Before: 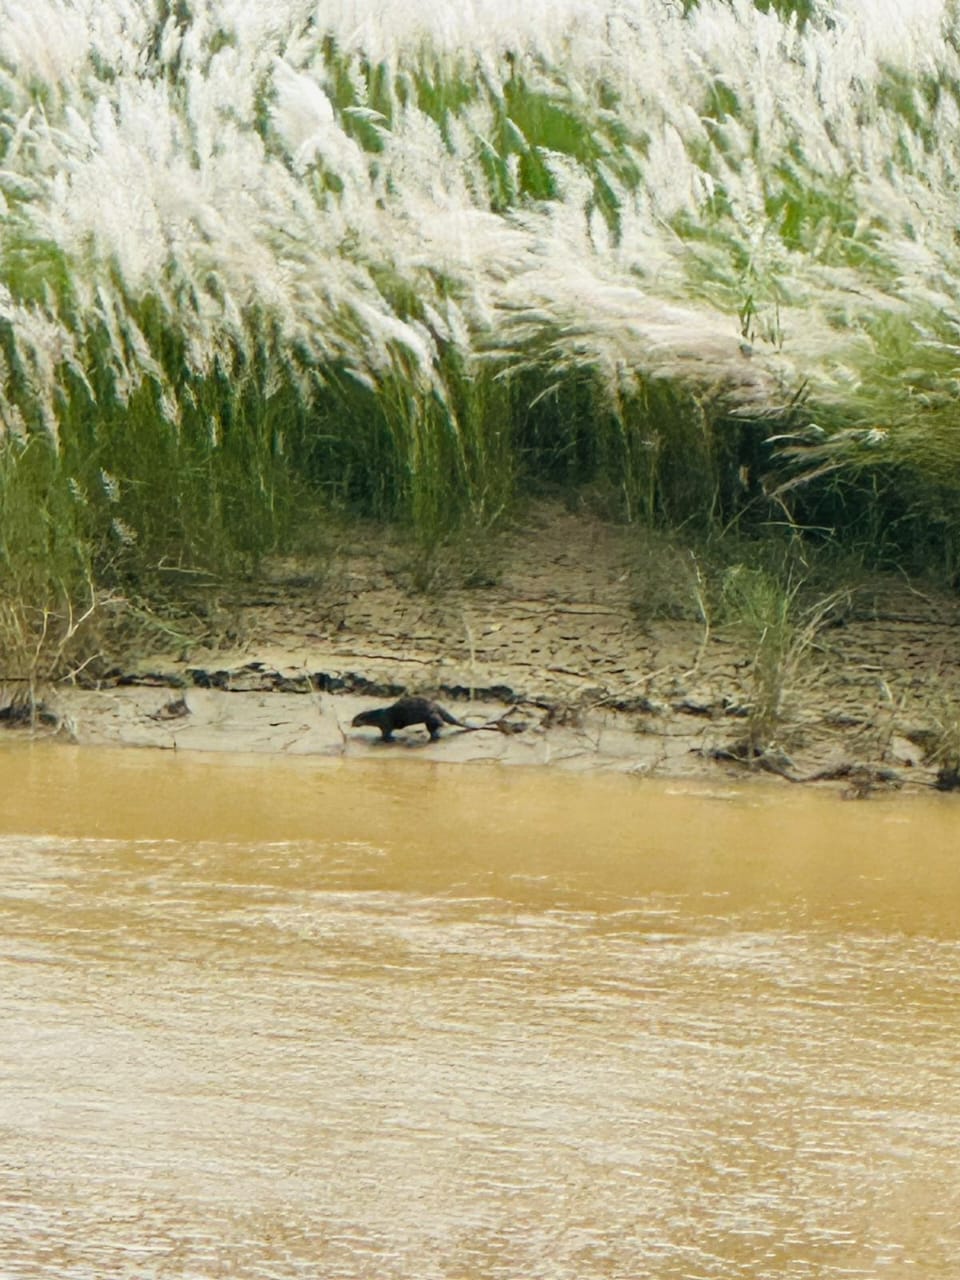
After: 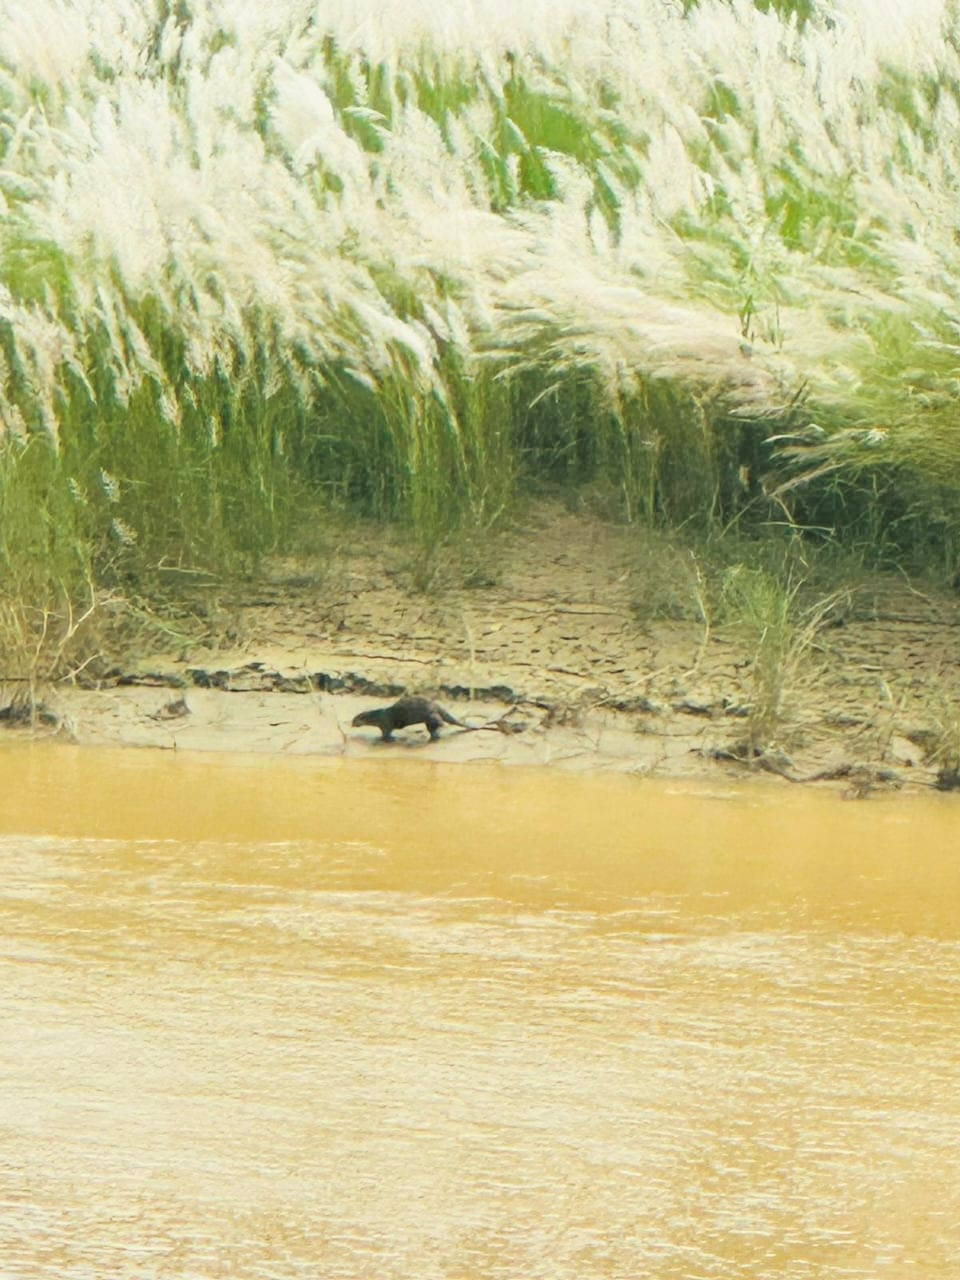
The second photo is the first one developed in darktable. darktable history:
contrast brightness saturation: contrast 0.1, brightness 0.3, saturation 0.14
color balance: mode lift, gamma, gain (sRGB), lift [1.04, 1, 1, 0.97], gamma [1.01, 1, 1, 0.97], gain [0.96, 1, 1, 0.97]
